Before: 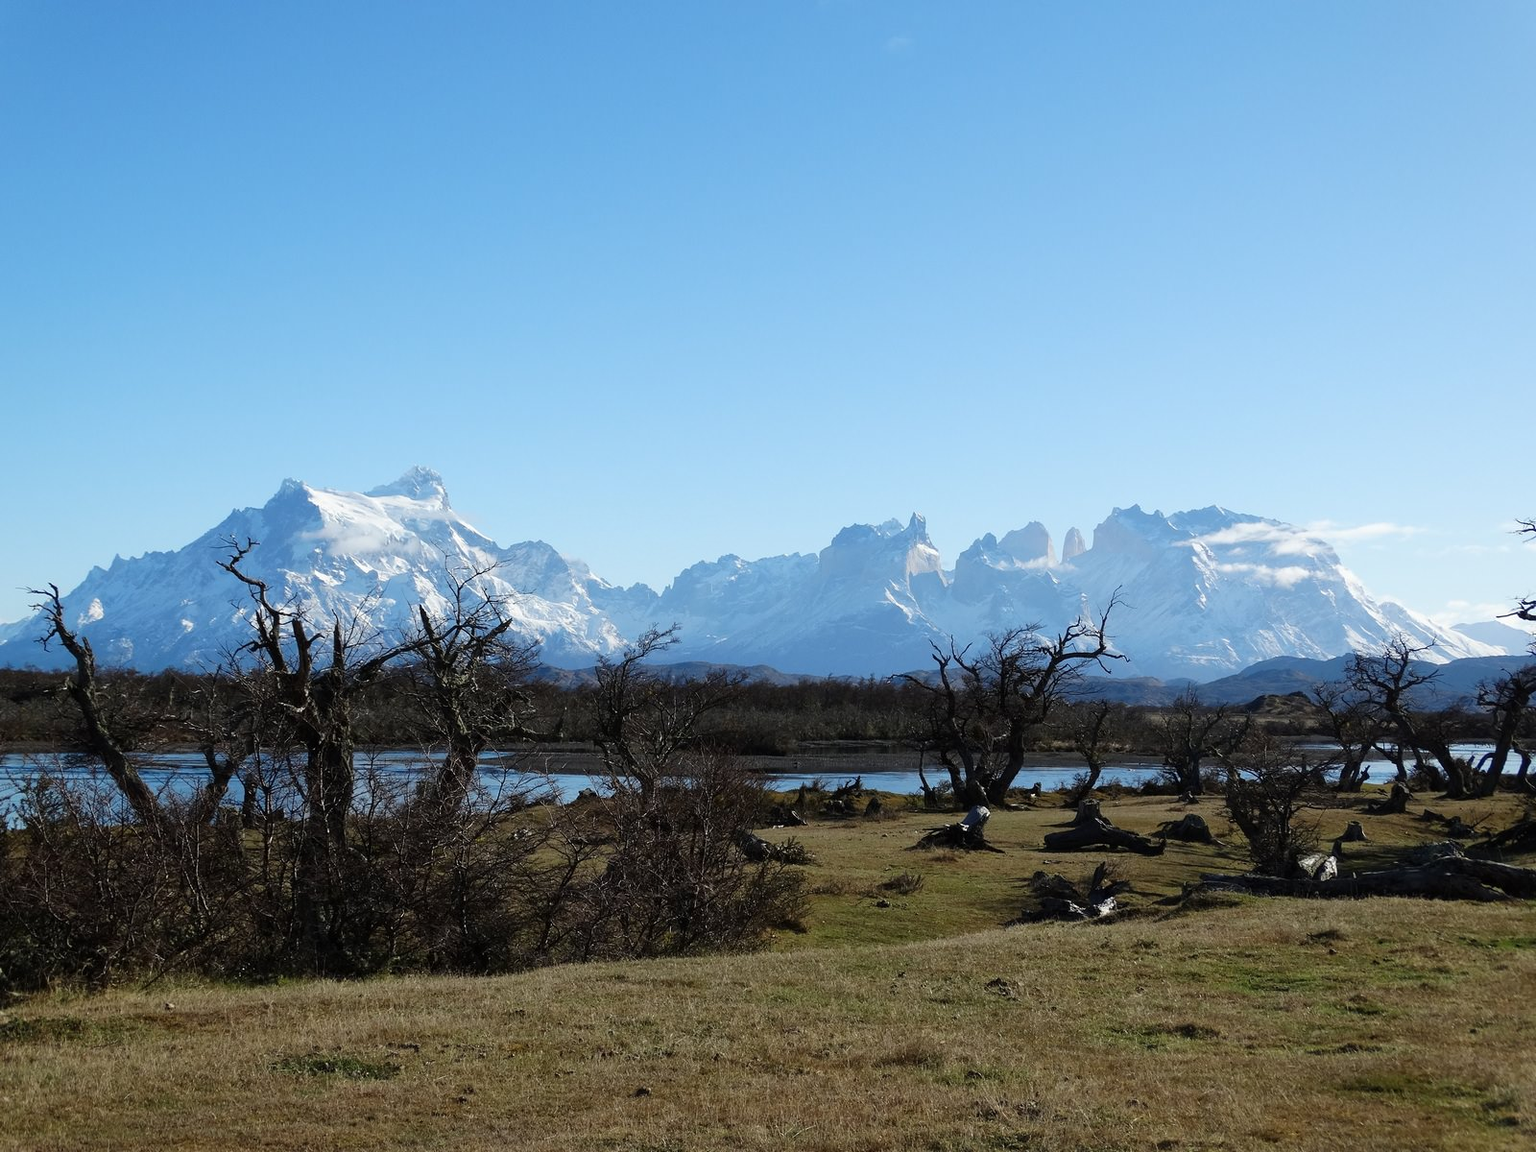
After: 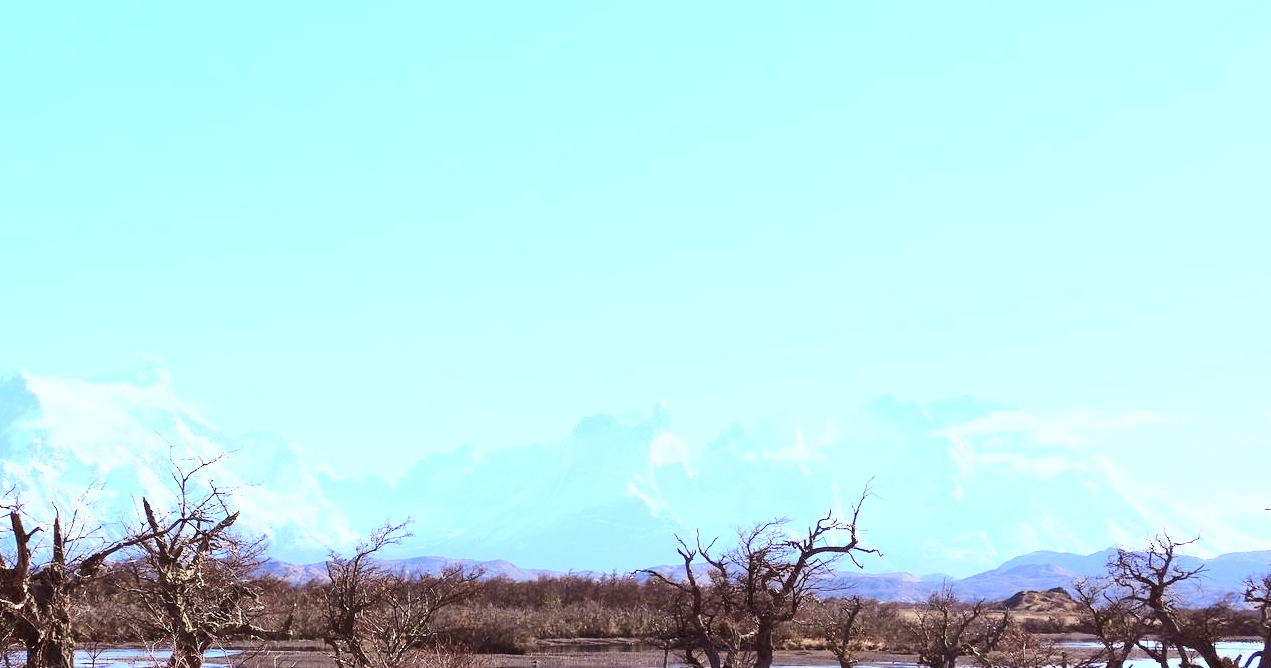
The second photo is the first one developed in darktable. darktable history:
exposure: black level correction 0, exposure 1.2 EV, compensate exposure bias true, compensate highlight preservation false
crop: left 18.38%, top 11.092%, right 2.134%, bottom 33.217%
rgb levels: mode RGB, independent channels, levels [[0, 0.474, 1], [0, 0.5, 1], [0, 0.5, 1]]
base curve: curves: ch0 [(0, 0) (0.025, 0.046) (0.112, 0.277) (0.467, 0.74) (0.814, 0.929) (1, 0.942)]
